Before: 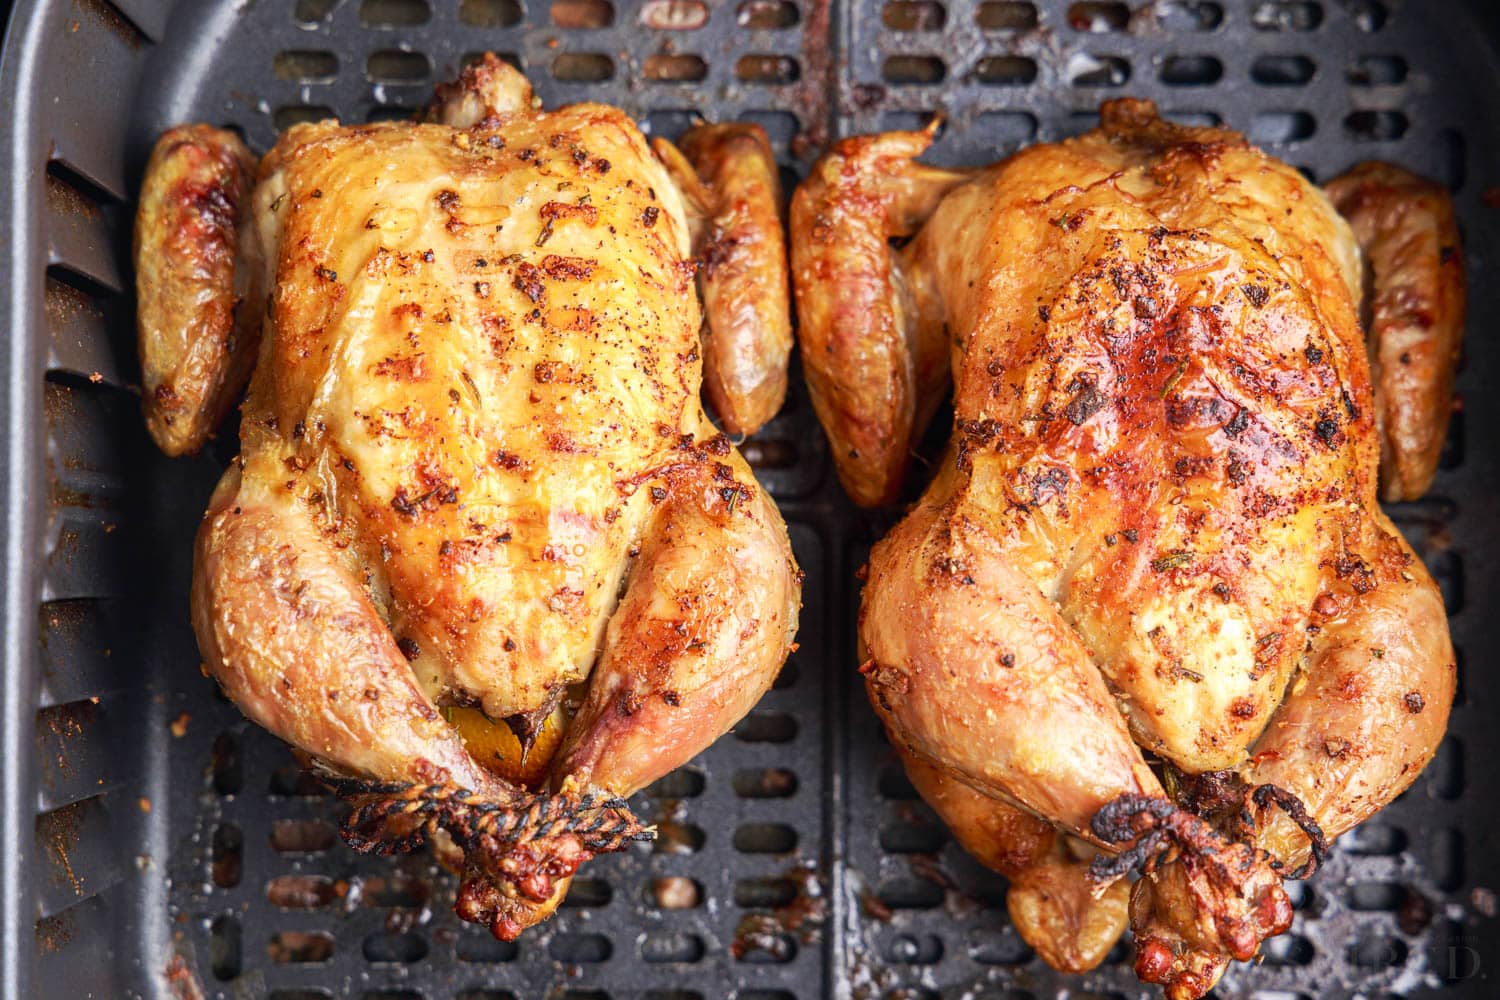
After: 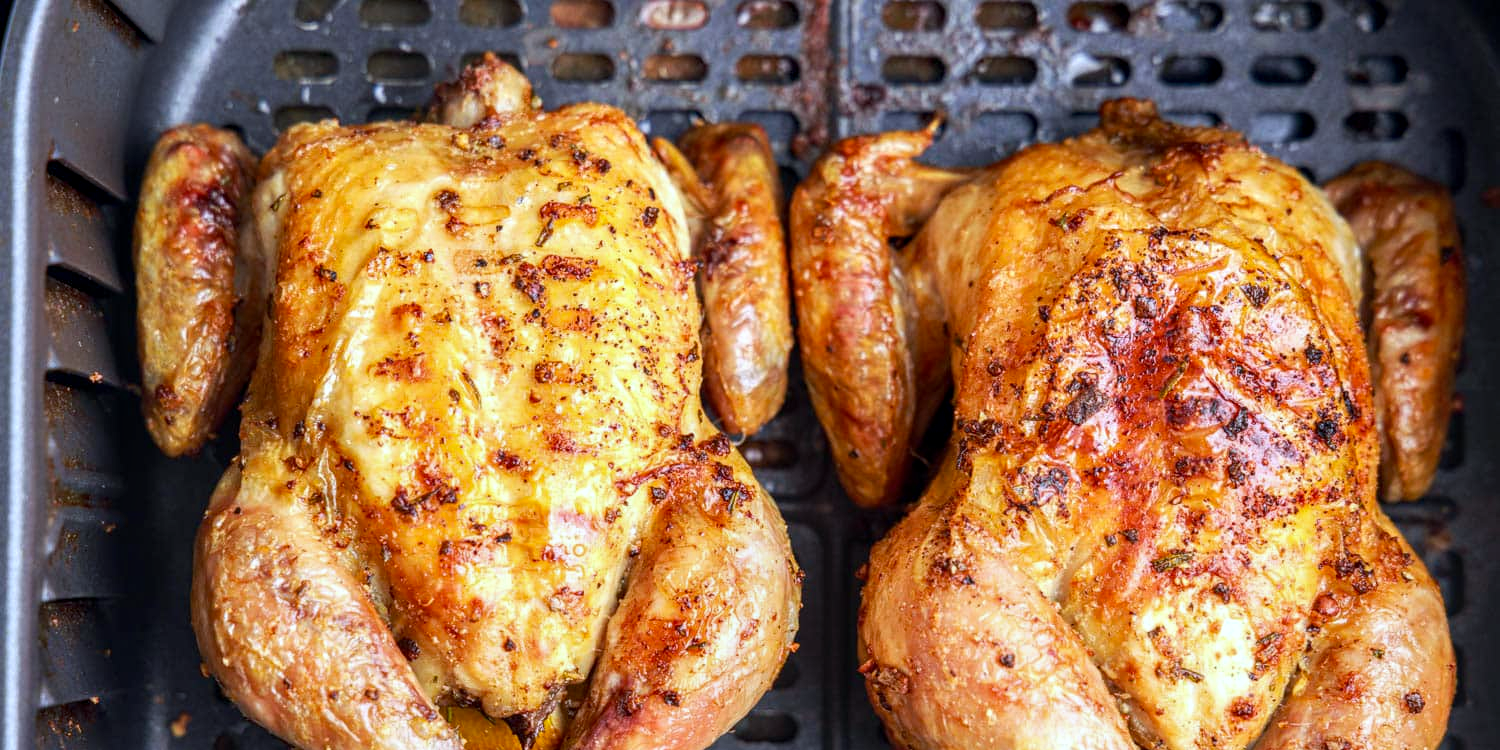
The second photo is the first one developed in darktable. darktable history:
color calibration: output colorfulness [0, 0.315, 0, 0], x 0.37, y 0.382, temperature 4315.71 K
crop: bottom 24.989%
local contrast: on, module defaults
